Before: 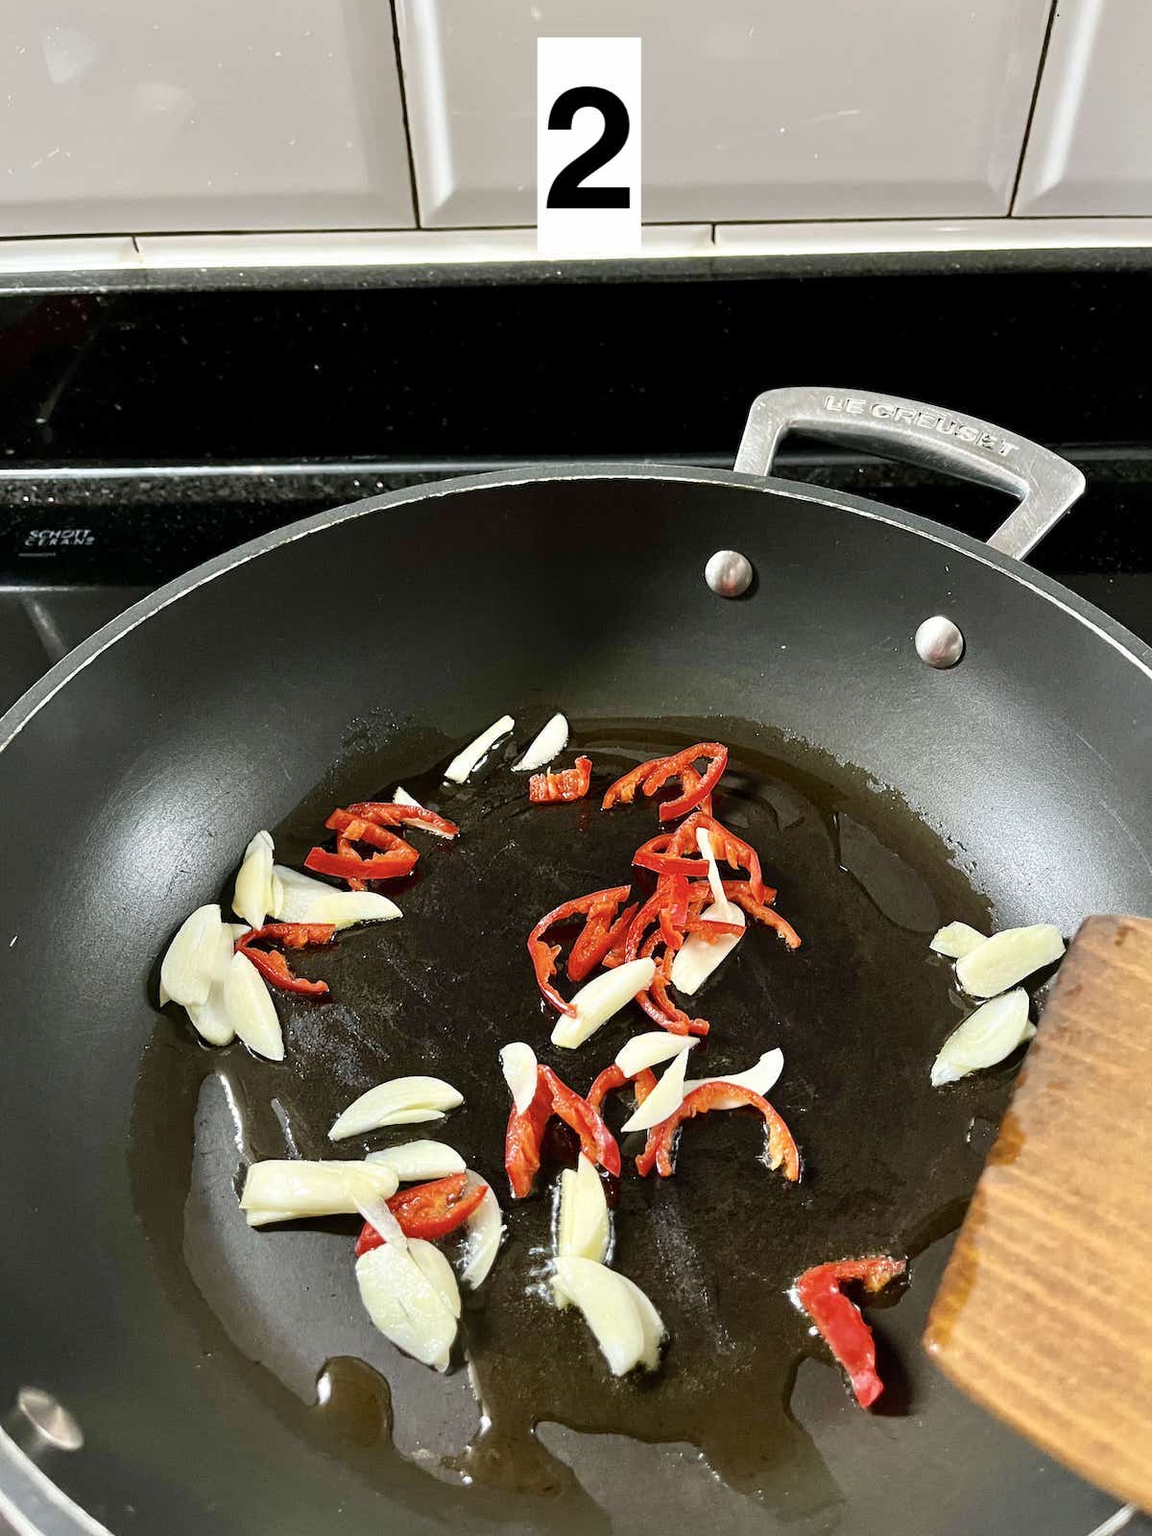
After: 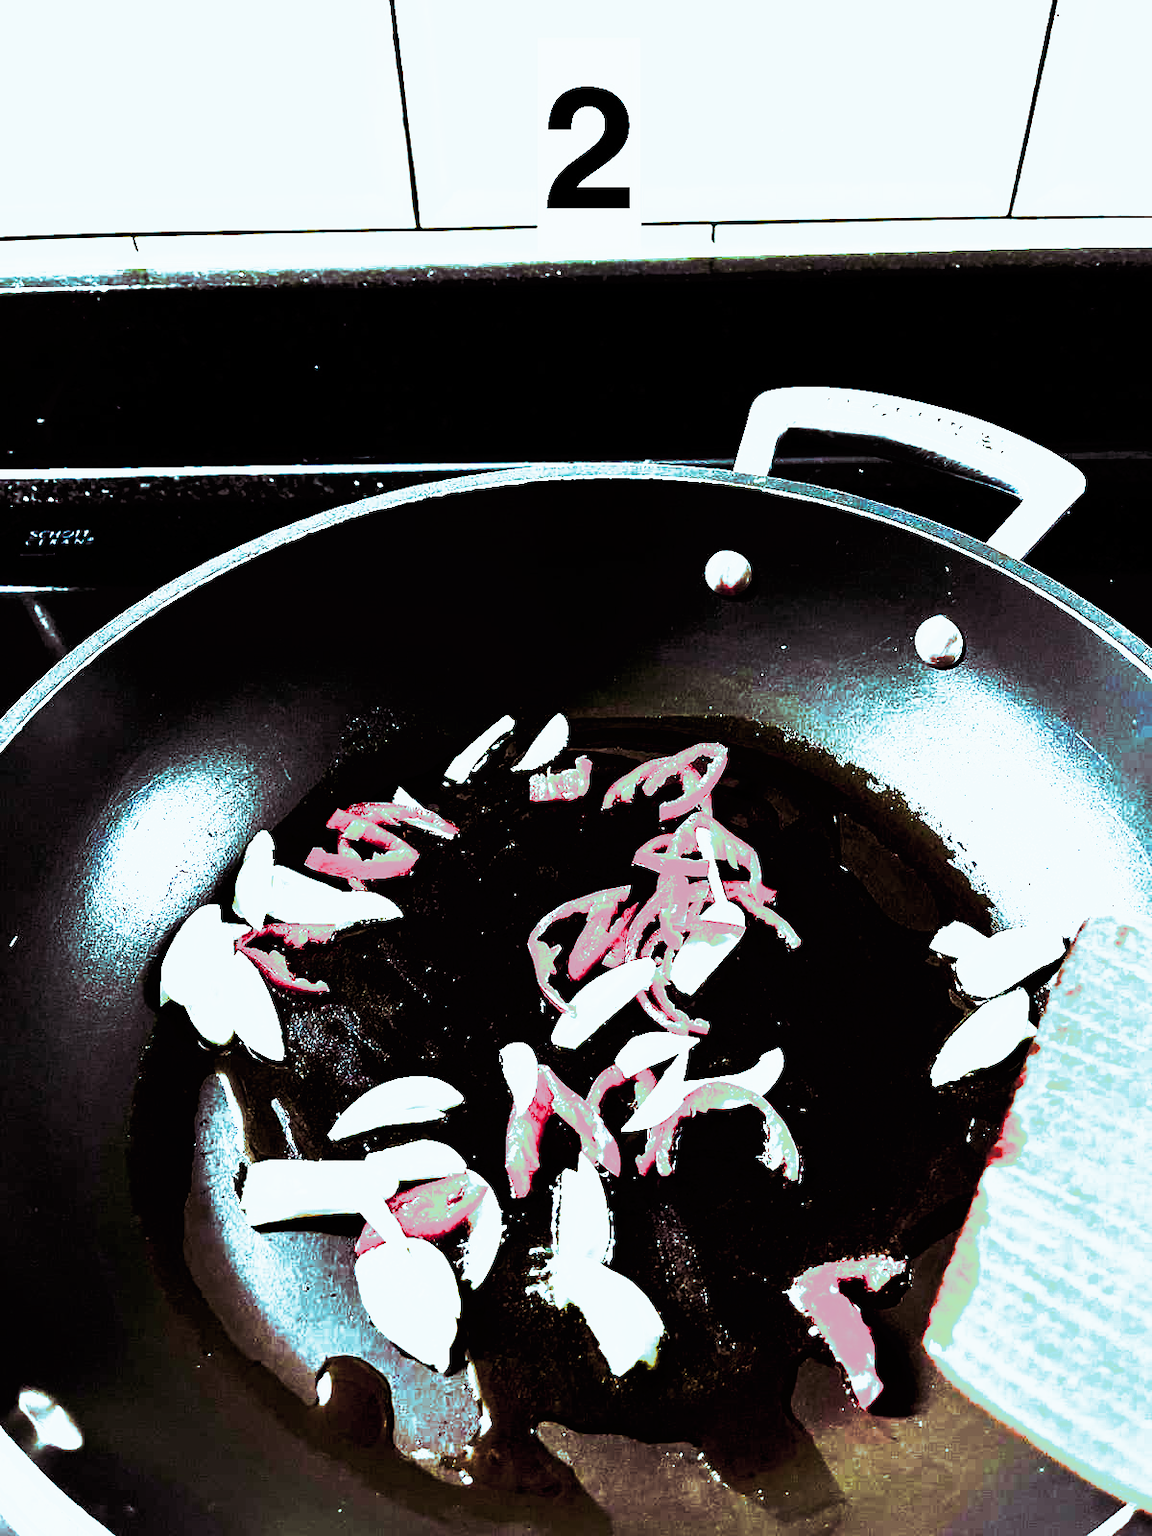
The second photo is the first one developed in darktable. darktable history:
tone equalizer: on, module defaults
color zones: curves: ch1 [(0.077, 0.436) (0.25, 0.5) (0.75, 0.5)]
tone curve: curves: ch0 [(0, 0) (0.003, 0.001) (0.011, 0.003) (0.025, 0.003) (0.044, 0.003) (0.069, 0.003) (0.1, 0.006) (0.136, 0.007) (0.177, 0.009) (0.224, 0.007) (0.277, 0.026) (0.335, 0.126) (0.399, 0.254) (0.468, 0.493) (0.543, 0.892) (0.623, 0.984) (0.709, 0.979) (0.801, 0.979) (0.898, 0.982) (1, 1)], preserve colors none
split-toning: shadows › hue 327.6°, highlights › hue 198°, highlights › saturation 0.55, balance -21.25, compress 0%
color calibration: illuminant as shot in camera, x 0.358, y 0.373, temperature 4628.91 K
color balance: contrast -15%
